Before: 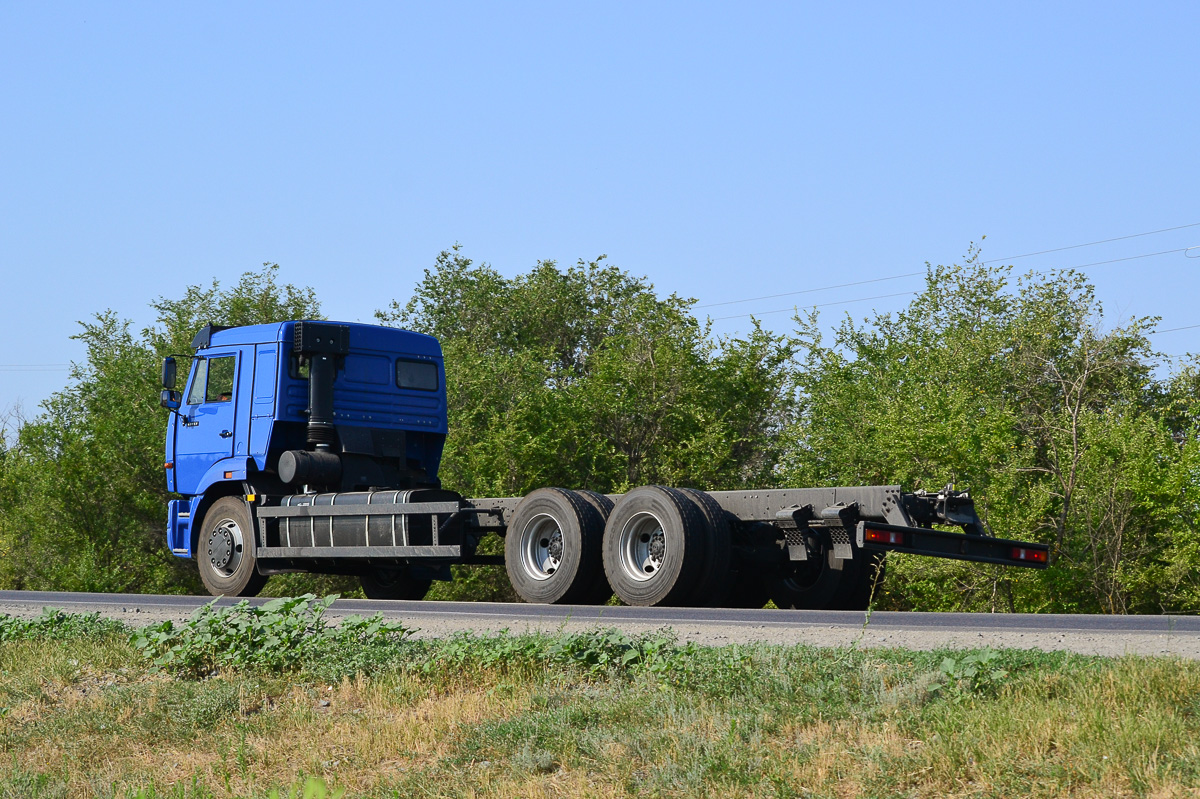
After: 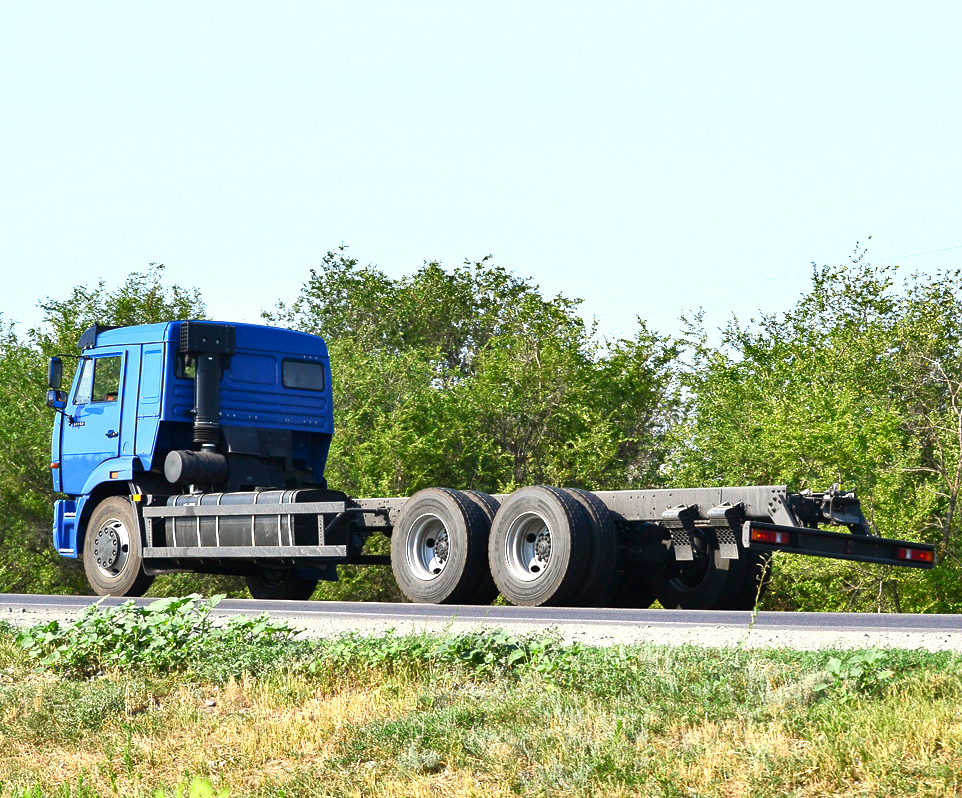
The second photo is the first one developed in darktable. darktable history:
crop and rotate: left 9.512%, right 10.294%
exposure: black level correction 0.001, exposure 1.12 EV, compensate highlight preservation false
shadows and highlights: shadows 22.26, highlights -48.54, soften with gaussian
